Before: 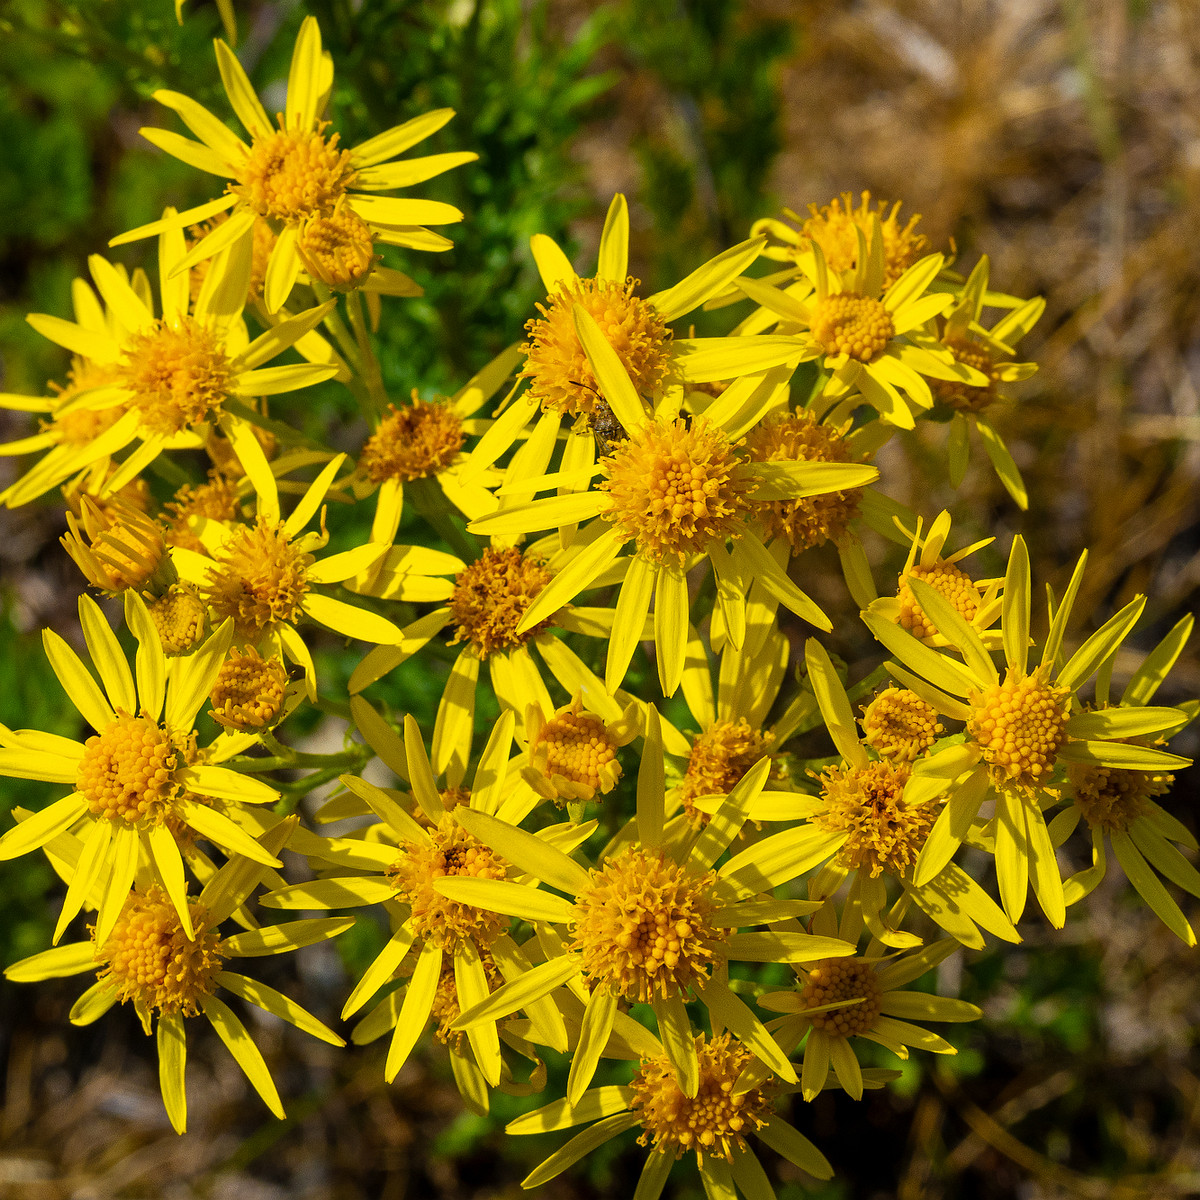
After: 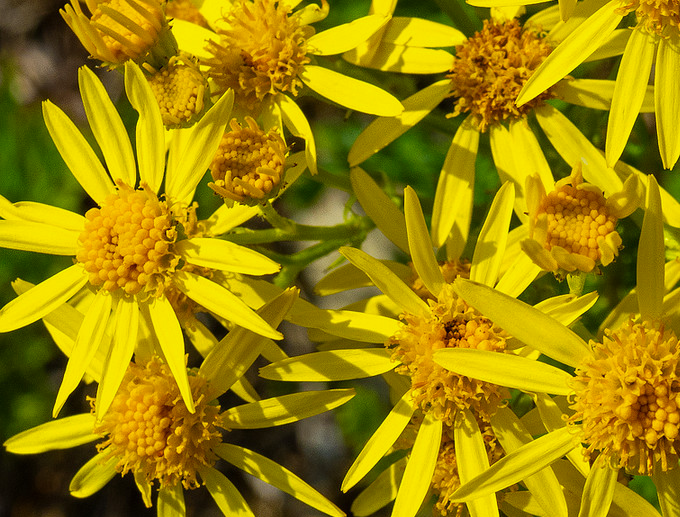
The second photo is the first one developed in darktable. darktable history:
crop: top 44.002%, right 43.306%, bottom 12.907%
color correction: highlights a* -4.37, highlights b* 6.7
